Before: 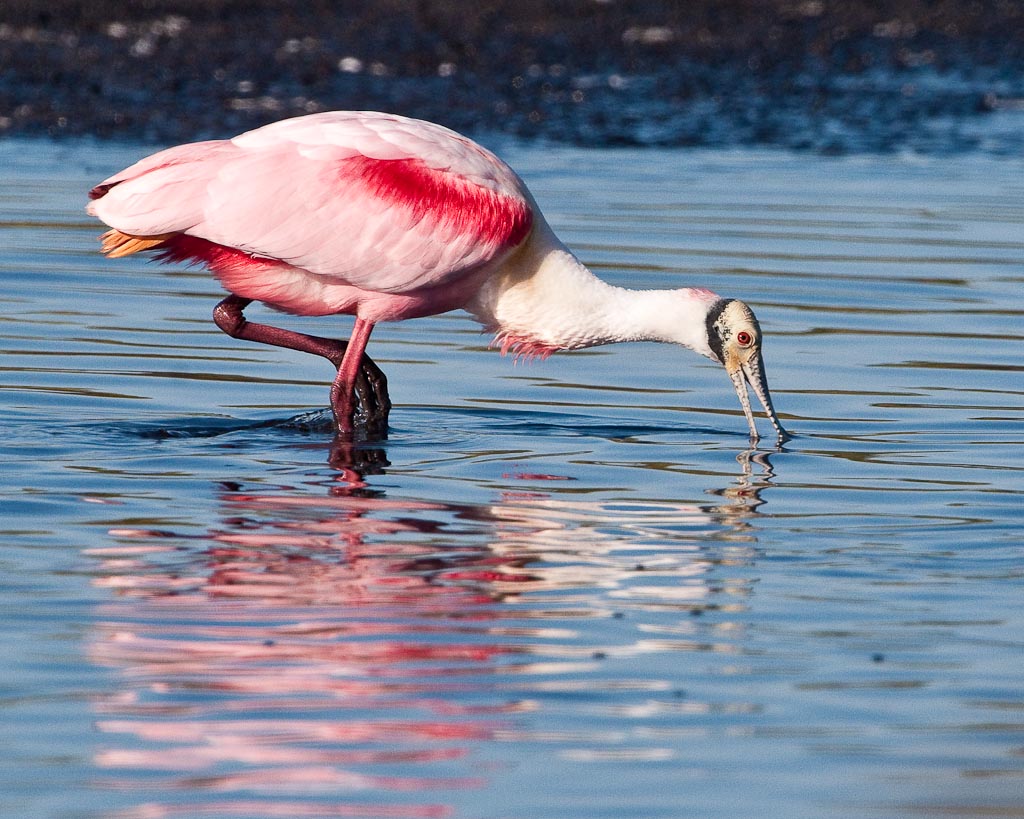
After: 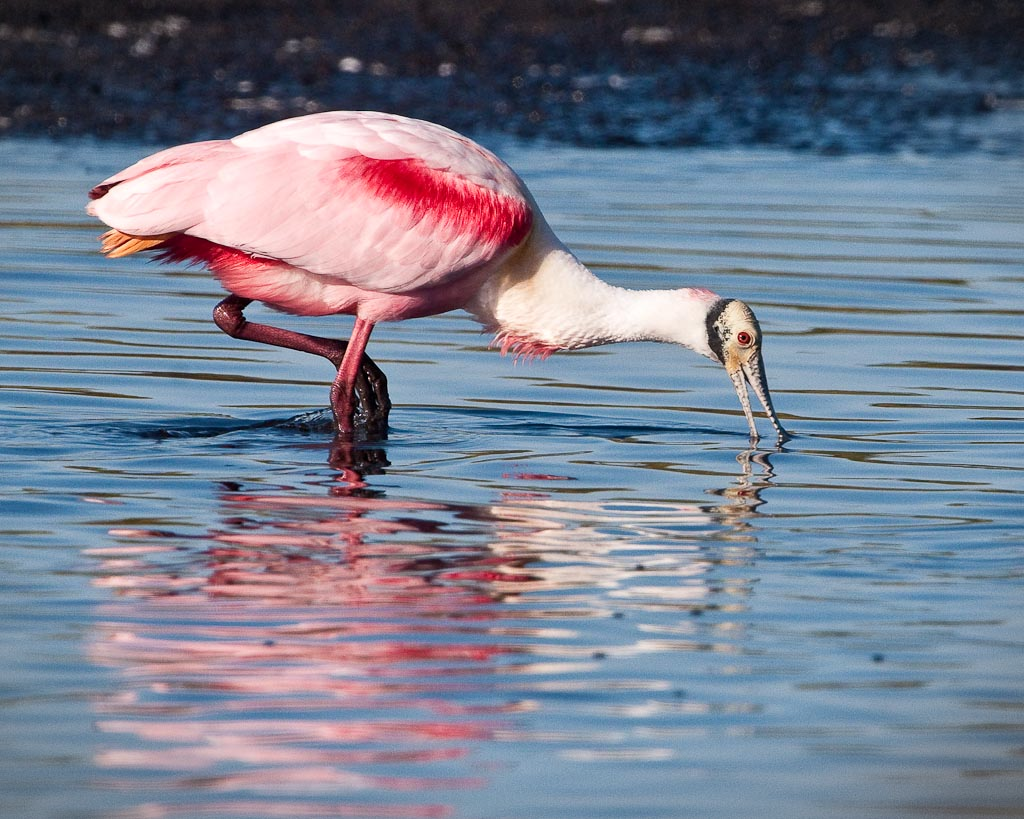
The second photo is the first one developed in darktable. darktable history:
vignetting: fall-off start 99.31%, brightness -0.403, saturation -0.304, width/height ratio 1.31
